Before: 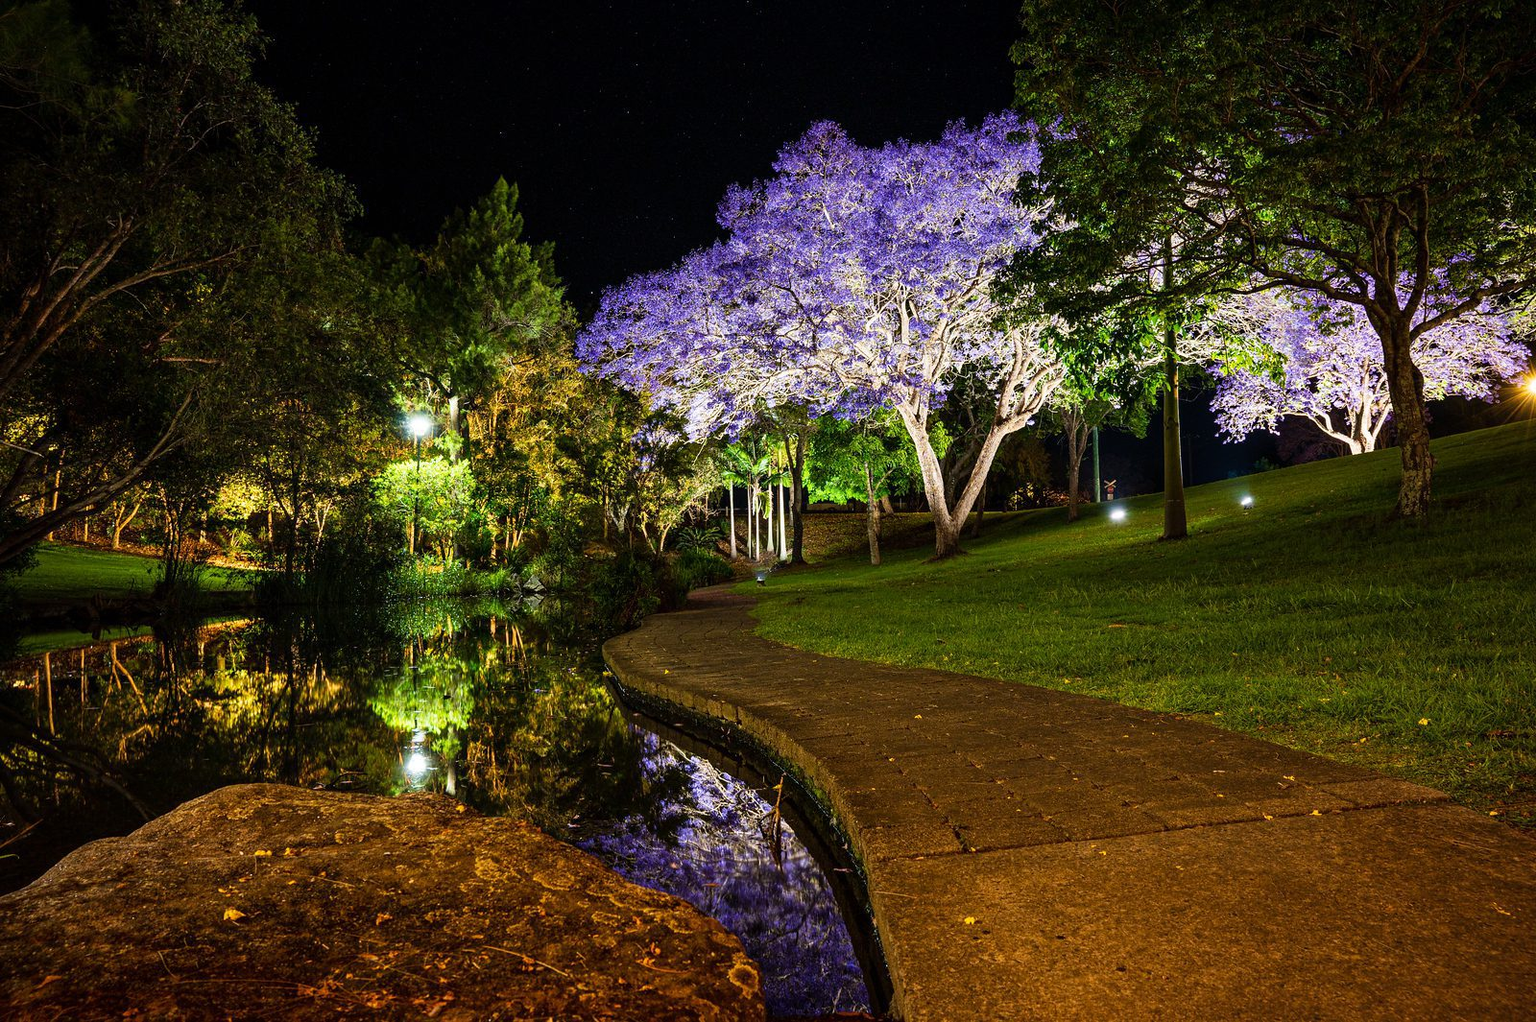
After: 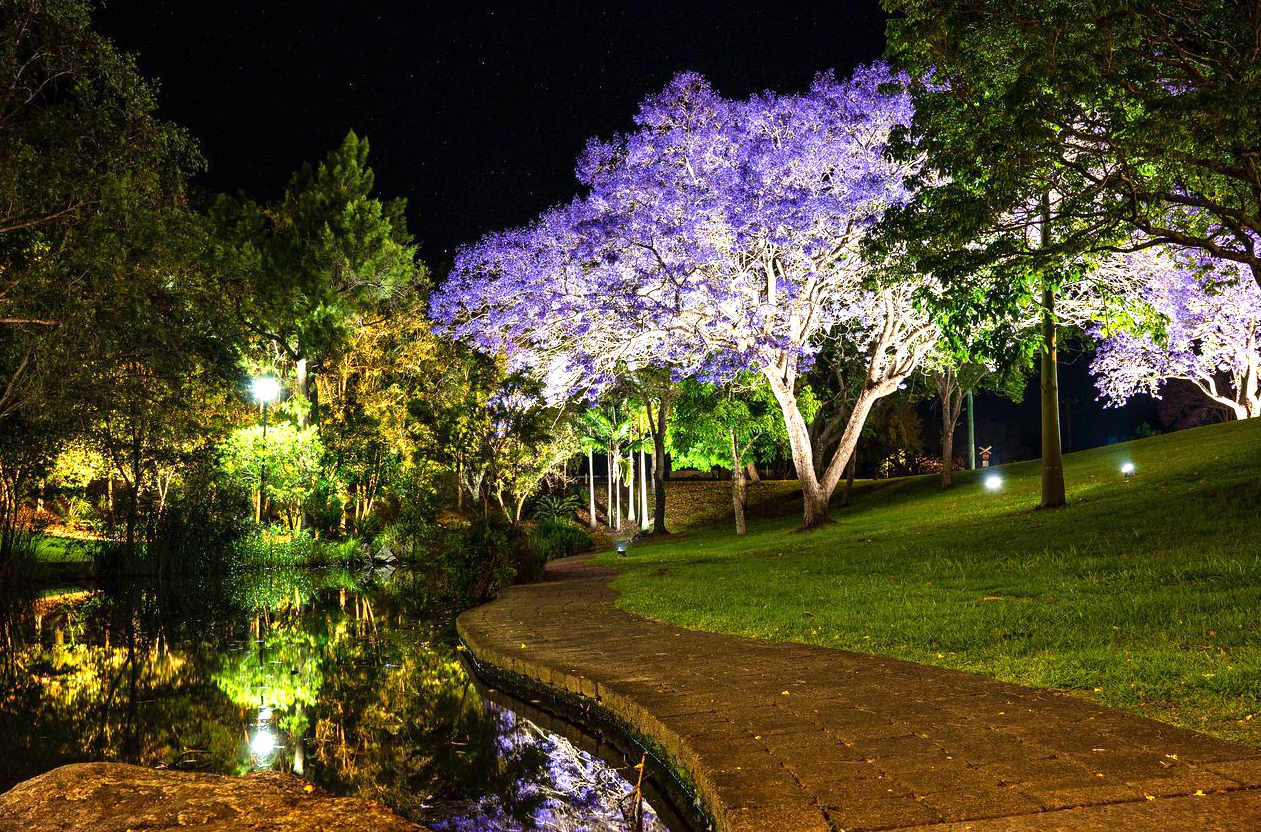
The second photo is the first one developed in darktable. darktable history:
crop and rotate: left 10.77%, top 5.1%, right 10.41%, bottom 16.76%
exposure: exposure 0.6 EV, compensate highlight preservation false
